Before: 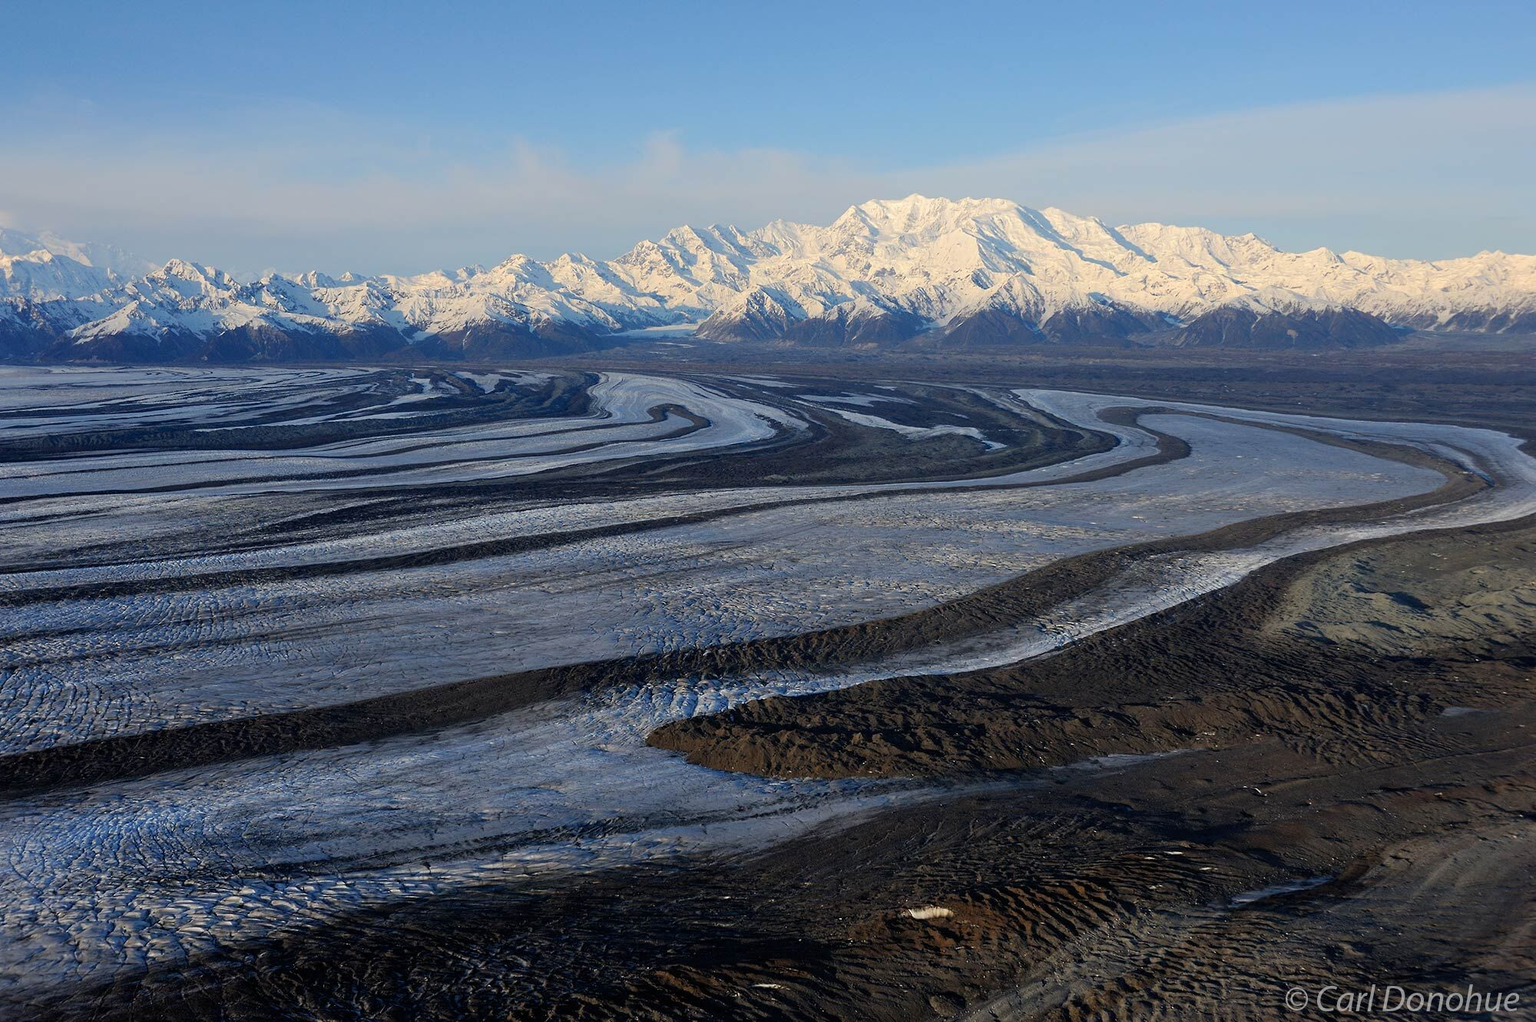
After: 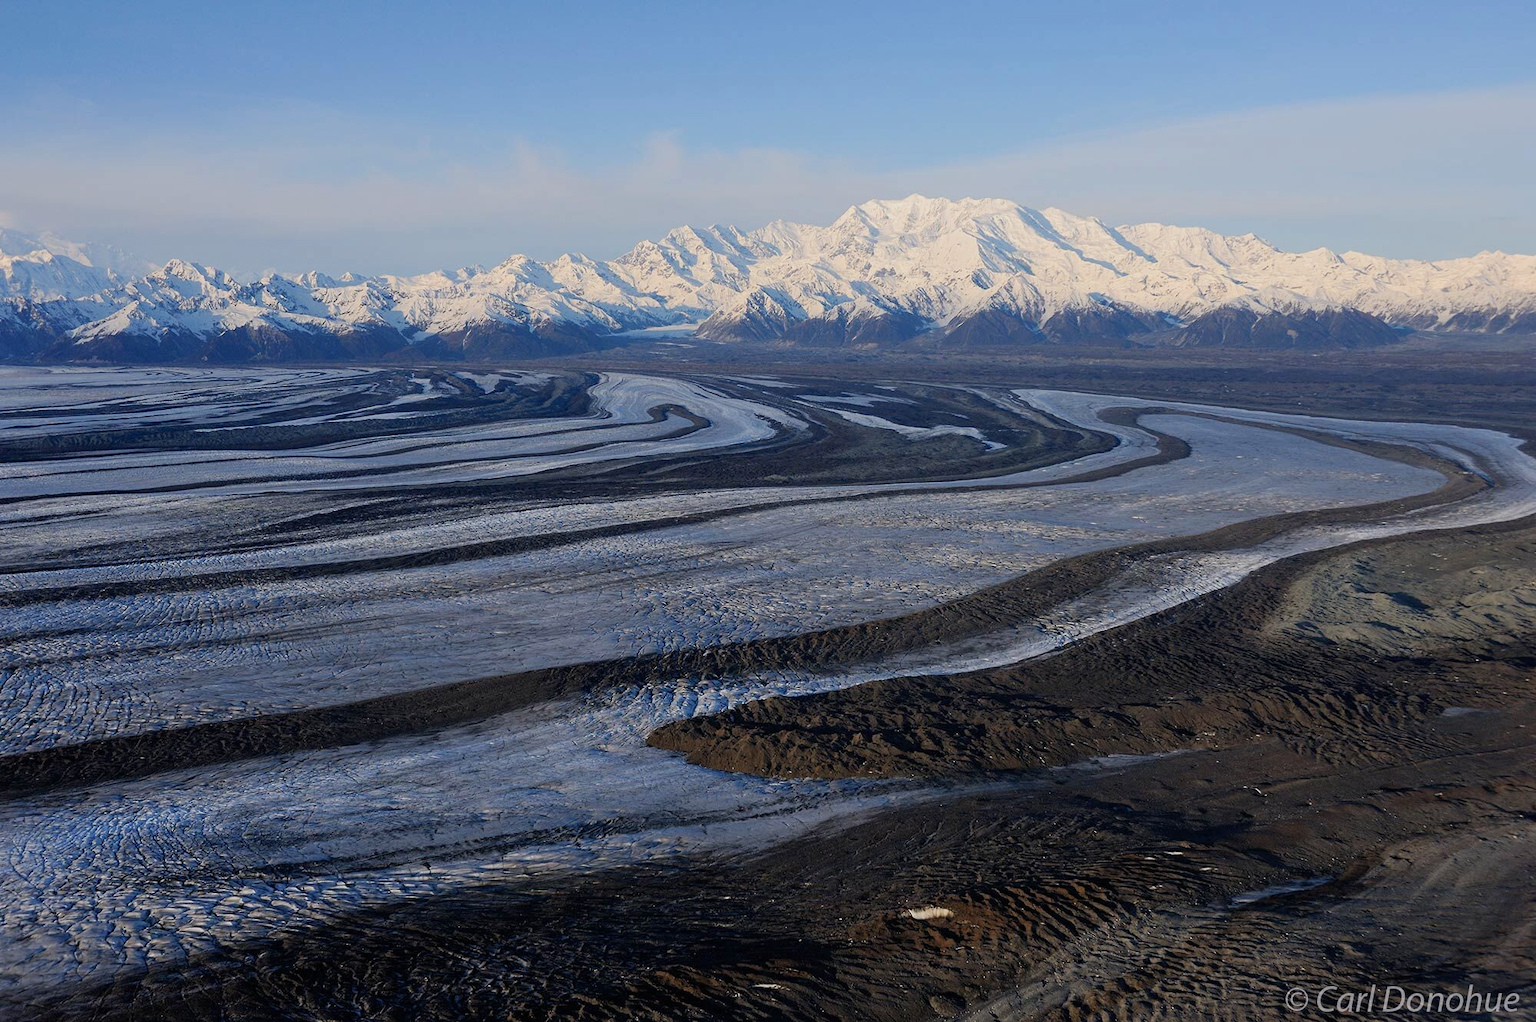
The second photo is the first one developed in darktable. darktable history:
sigmoid: contrast 1.22, skew 0.65
white balance: red 1.009, blue 1.027
exposure: compensate highlight preservation false
